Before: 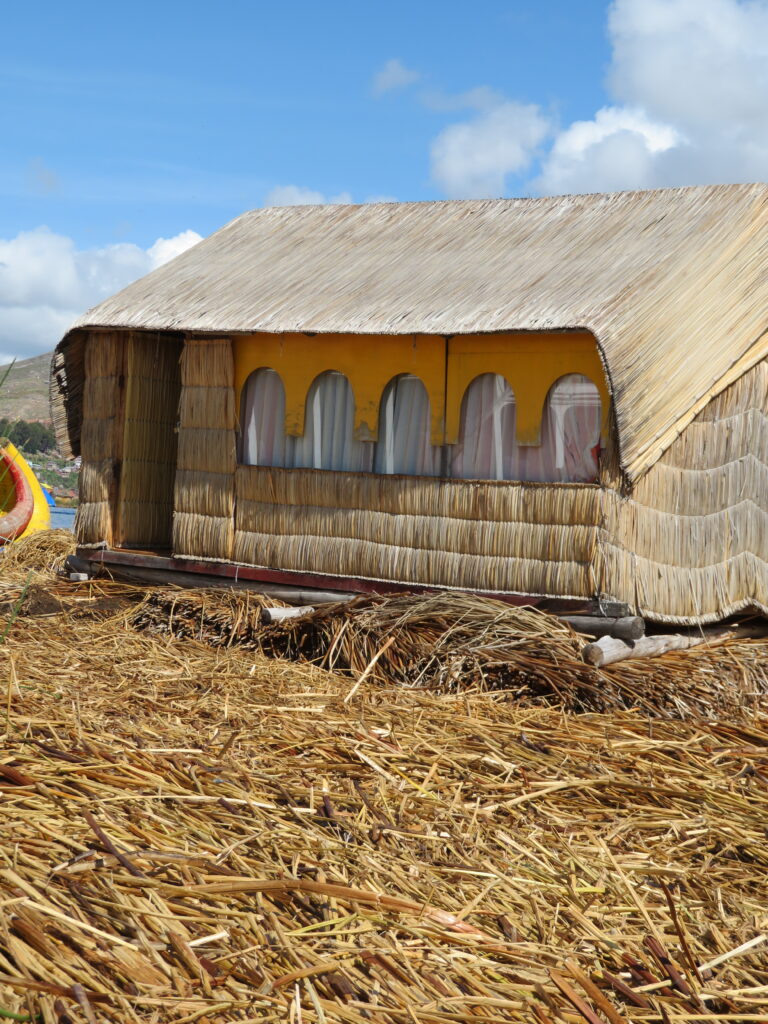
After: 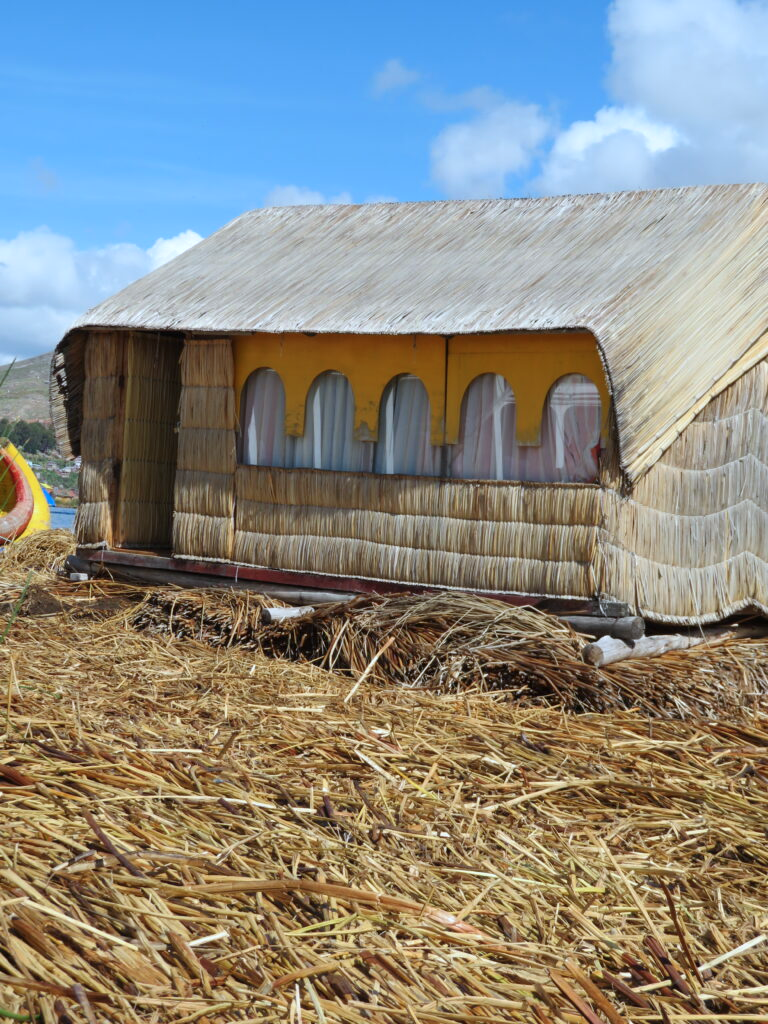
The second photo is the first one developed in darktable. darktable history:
color balance rgb: on, module defaults
color calibration: illuminant custom, x 0.368, y 0.373, temperature 4330.32 K
